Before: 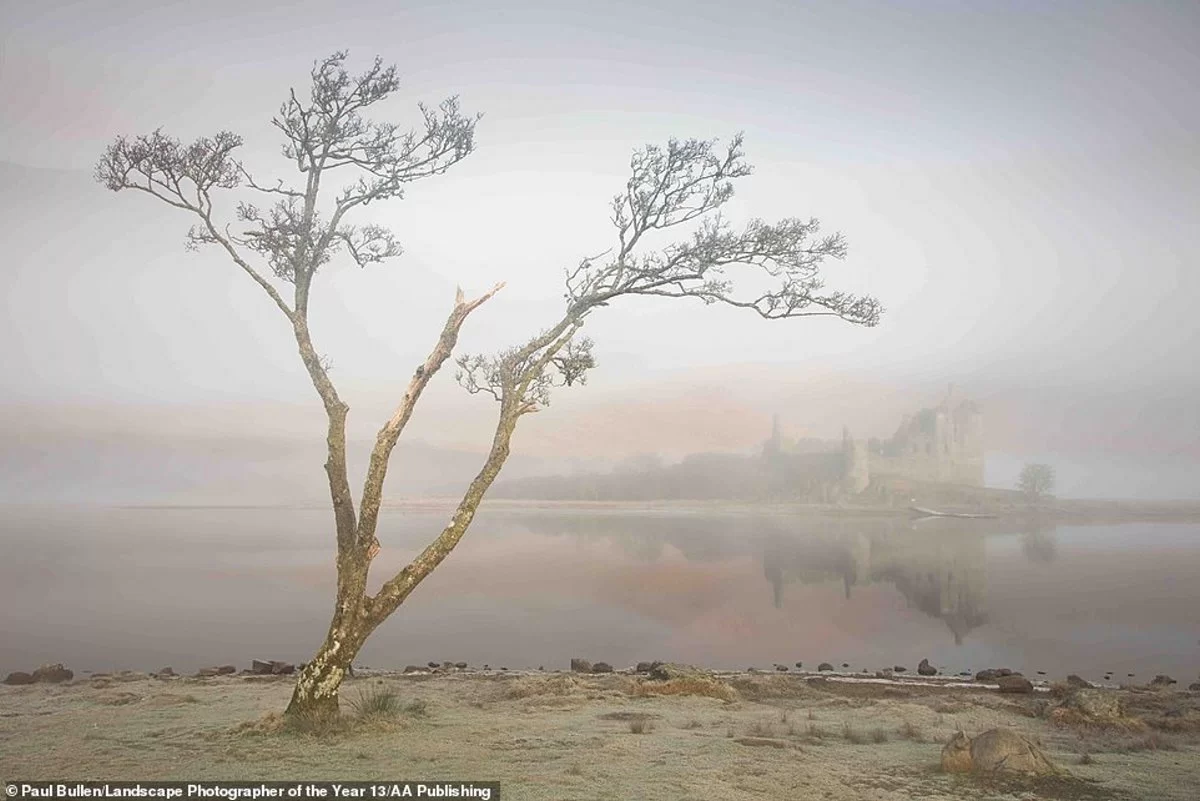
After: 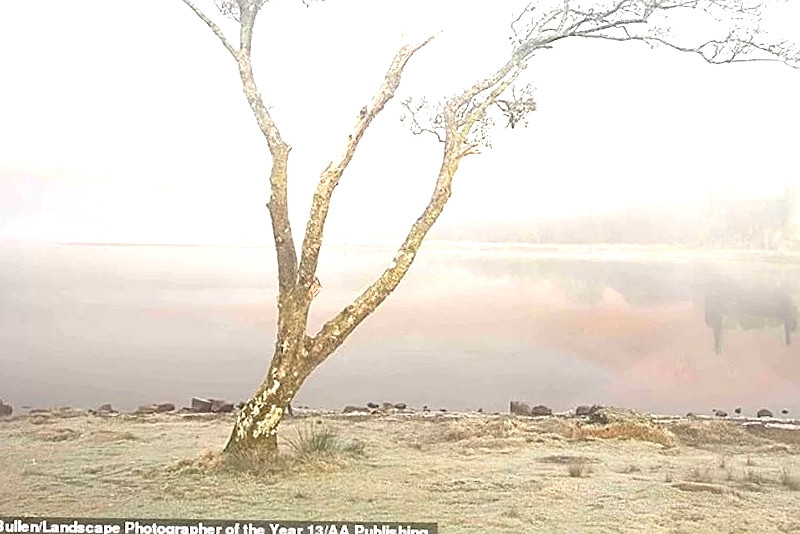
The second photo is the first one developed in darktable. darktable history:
crop and rotate: angle -0.82°, left 3.85%, top 31.828%, right 27.992%
exposure: exposure 1.137 EV, compensate highlight preservation false
sharpen: on, module defaults
